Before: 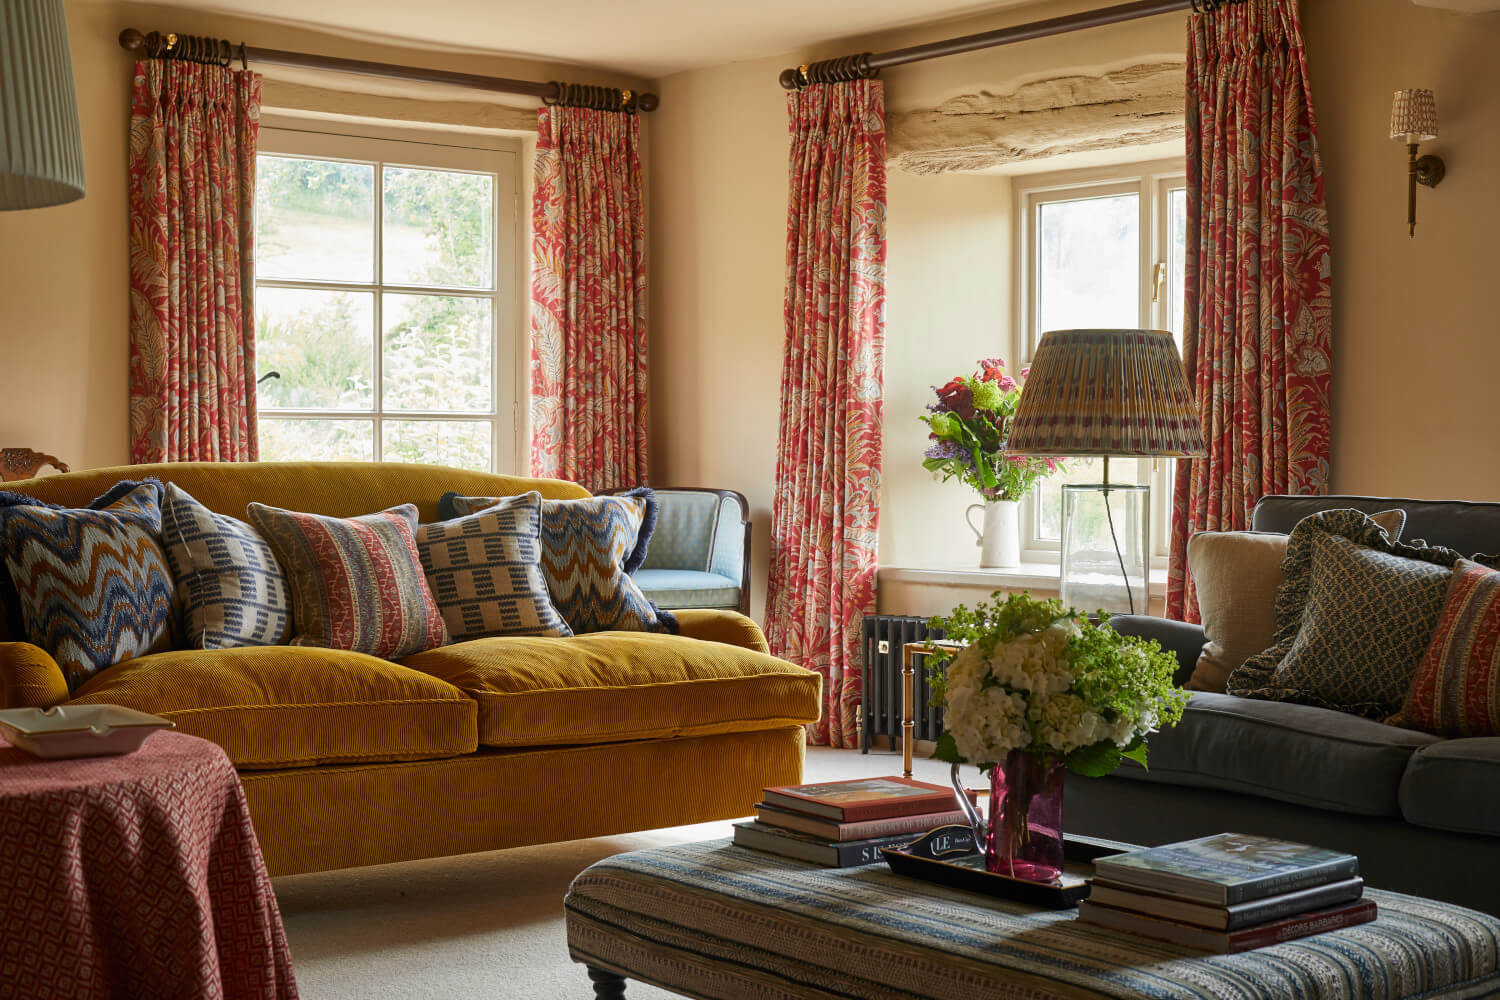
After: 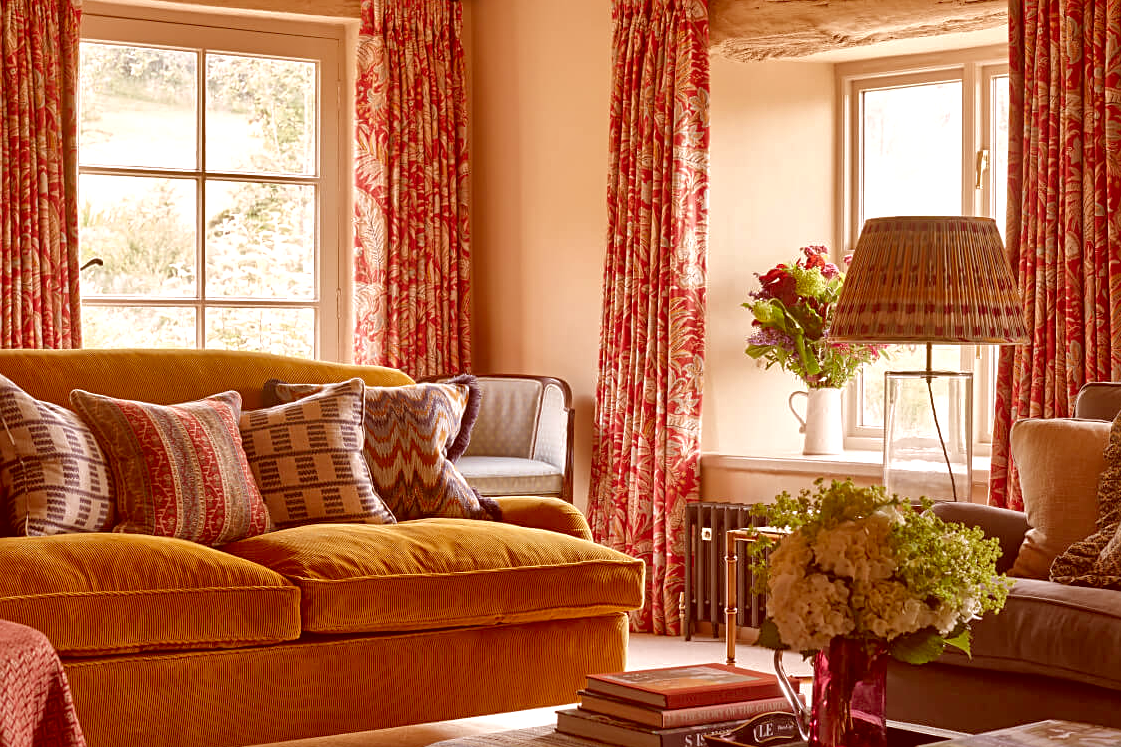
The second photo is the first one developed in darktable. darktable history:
exposure: exposure 0.6 EV, compensate highlight preservation false
crop and rotate: left 11.831%, top 11.346%, right 13.429%, bottom 13.899%
color correction: highlights a* 9.03, highlights b* 8.71, shadows a* 40, shadows b* 40, saturation 0.8
white balance: emerald 1
shadows and highlights: soften with gaussian
tone equalizer: -8 EV 0.25 EV, -7 EV 0.417 EV, -6 EV 0.417 EV, -5 EV 0.25 EV, -3 EV -0.25 EV, -2 EV -0.417 EV, -1 EV -0.417 EV, +0 EV -0.25 EV, edges refinement/feathering 500, mask exposure compensation -1.57 EV, preserve details guided filter
sharpen: radius 2.529, amount 0.323
